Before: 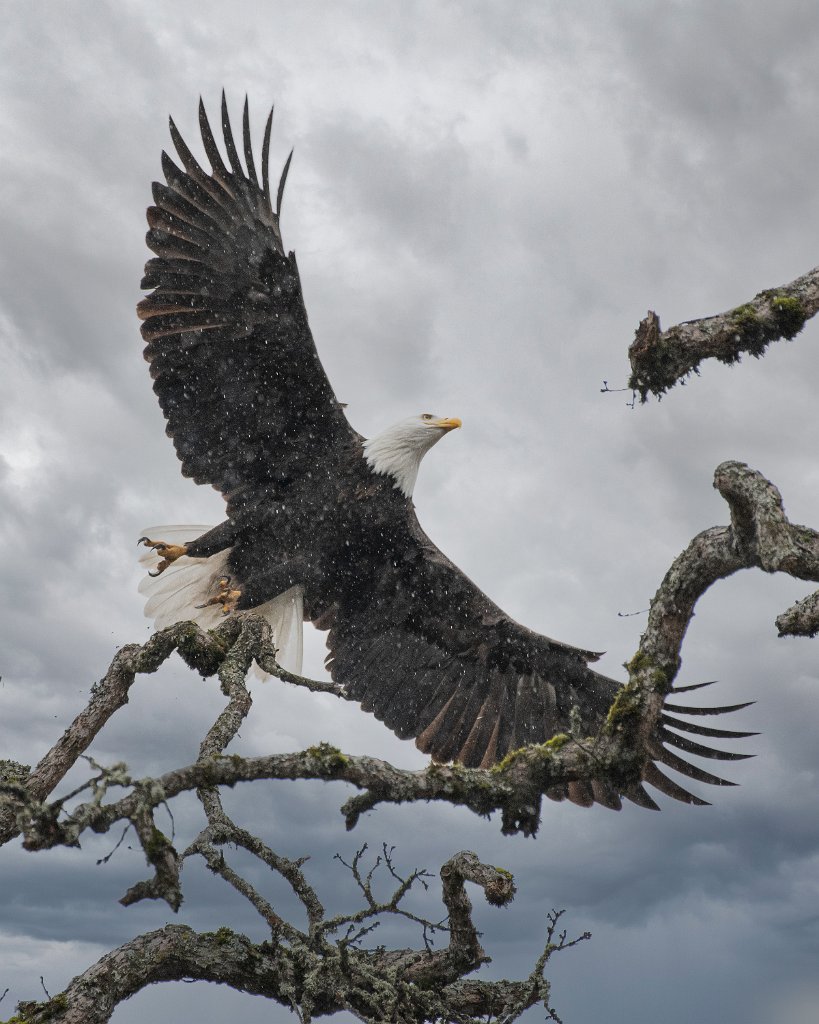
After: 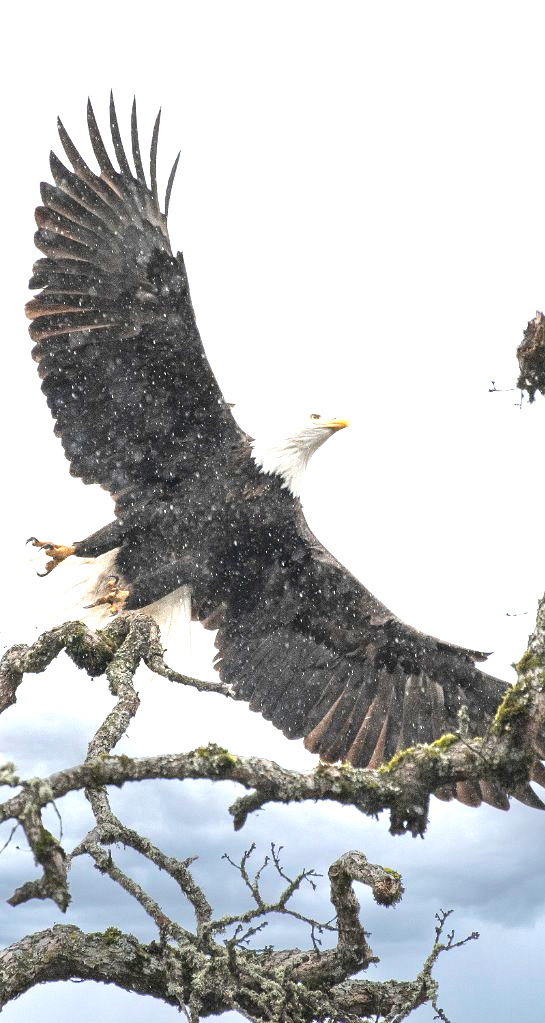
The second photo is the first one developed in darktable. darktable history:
crop and rotate: left 13.774%, right 19.624%
exposure: black level correction 0, exposure 1.582 EV, compensate highlight preservation false
